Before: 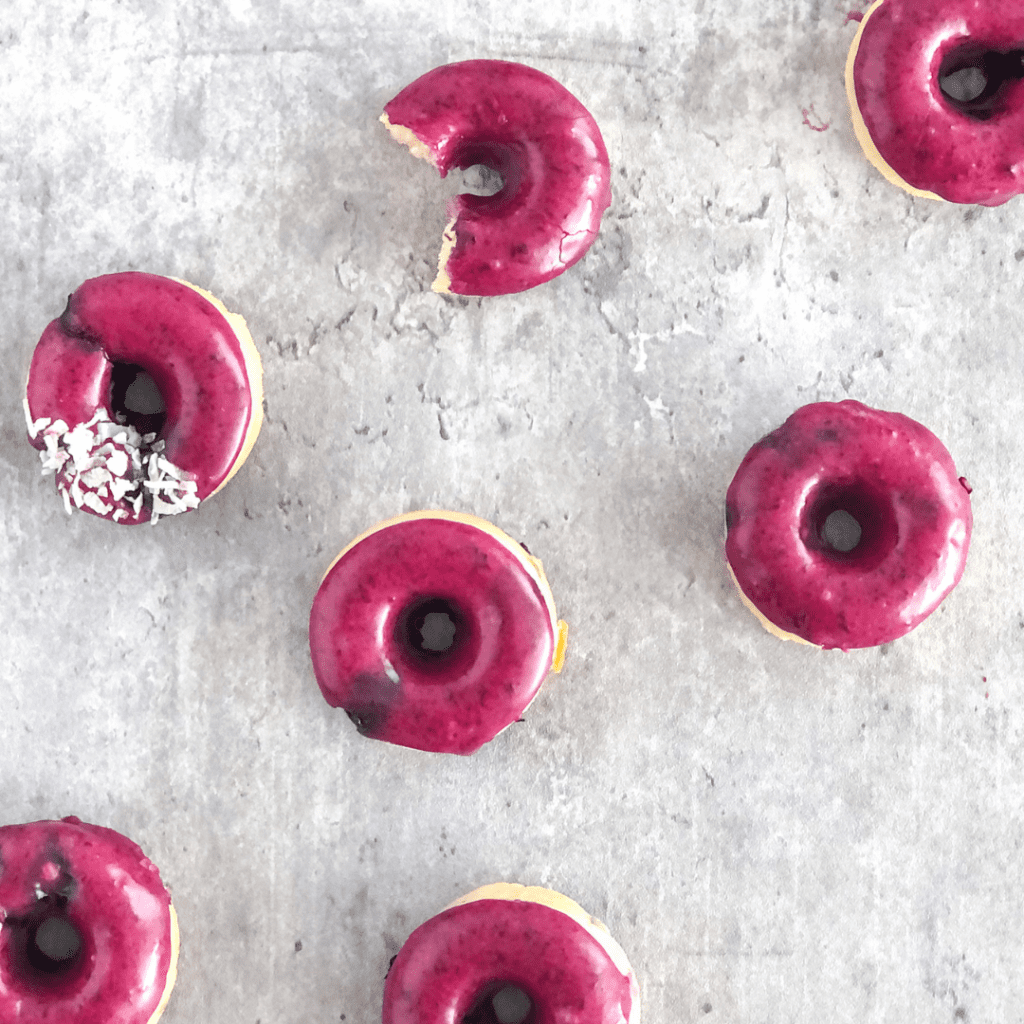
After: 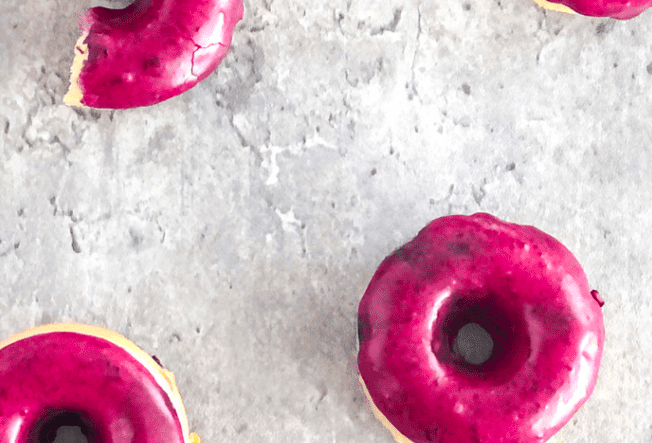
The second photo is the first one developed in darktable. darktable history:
crop: left 36.005%, top 18.293%, right 0.31%, bottom 38.444%
contrast brightness saturation: contrast 0.09, saturation 0.28
